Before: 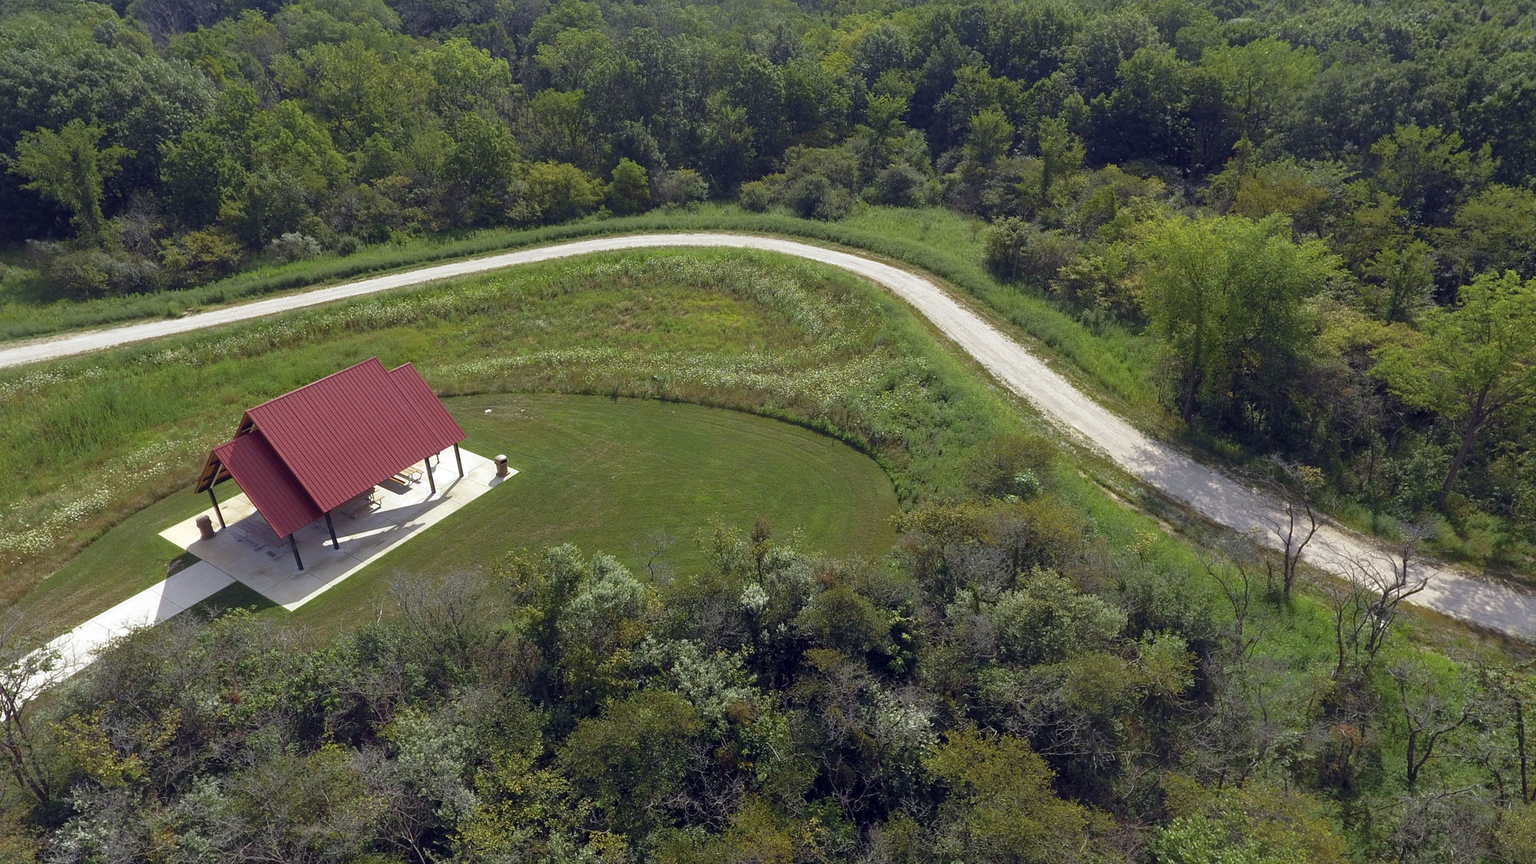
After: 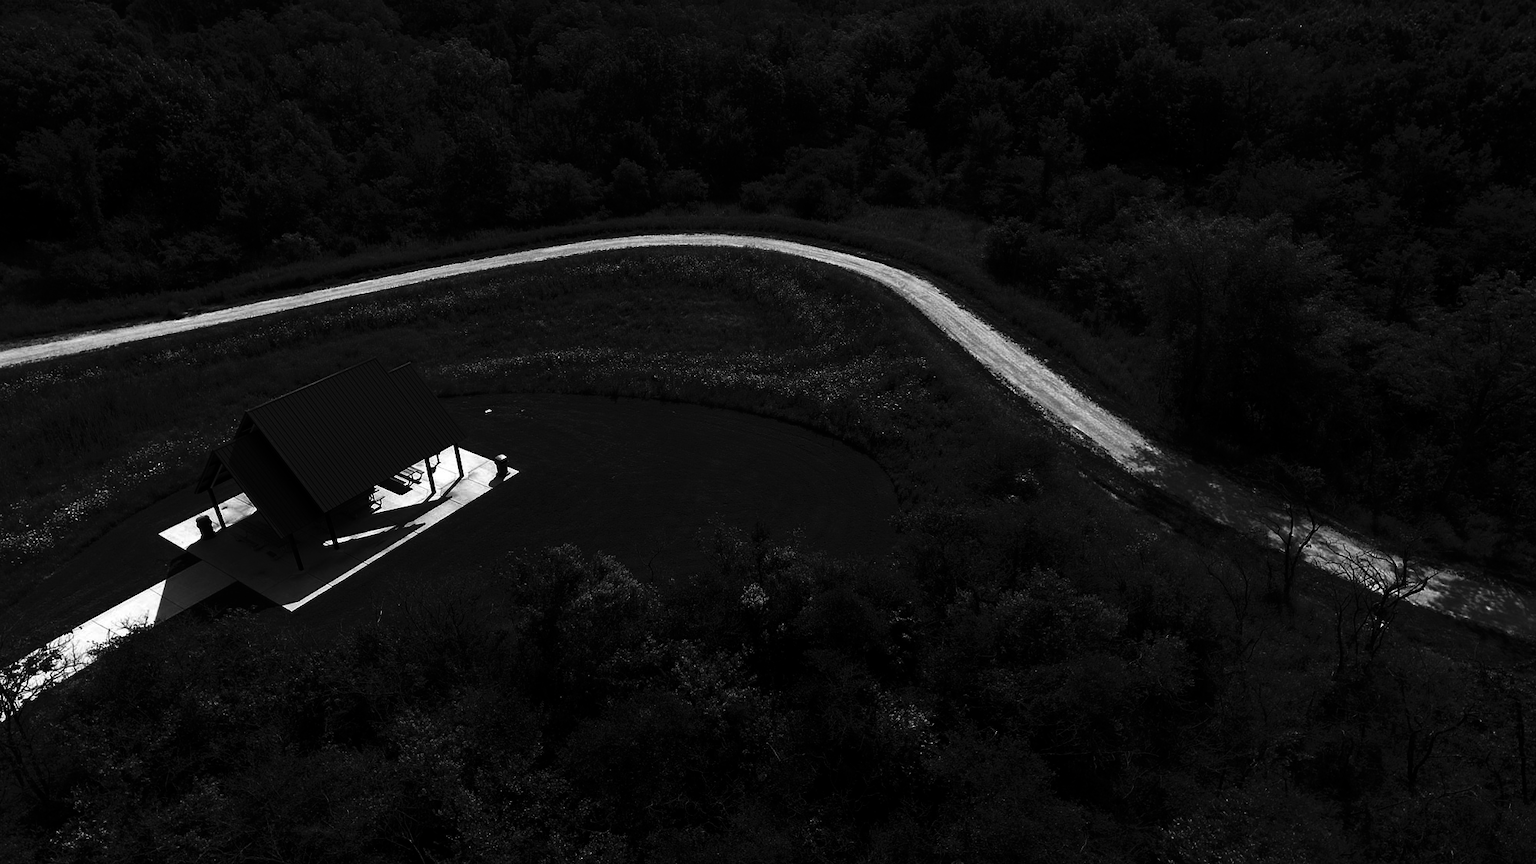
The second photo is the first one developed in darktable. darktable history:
contrast brightness saturation: contrast 0.016, brightness -0.991, saturation -0.999
tone curve: curves: ch0 [(0, 0) (0.003, 0.004) (0.011, 0.009) (0.025, 0.017) (0.044, 0.029) (0.069, 0.04) (0.1, 0.051) (0.136, 0.07) (0.177, 0.095) (0.224, 0.131) (0.277, 0.179) (0.335, 0.237) (0.399, 0.302) (0.468, 0.386) (0.543, 0.471) (0.623, 0.576) (0.709, 0.699) (0.801, 0.817) (0.898, 0.917) (1, 1)], color space Lab, independent channels, preserve colors none
